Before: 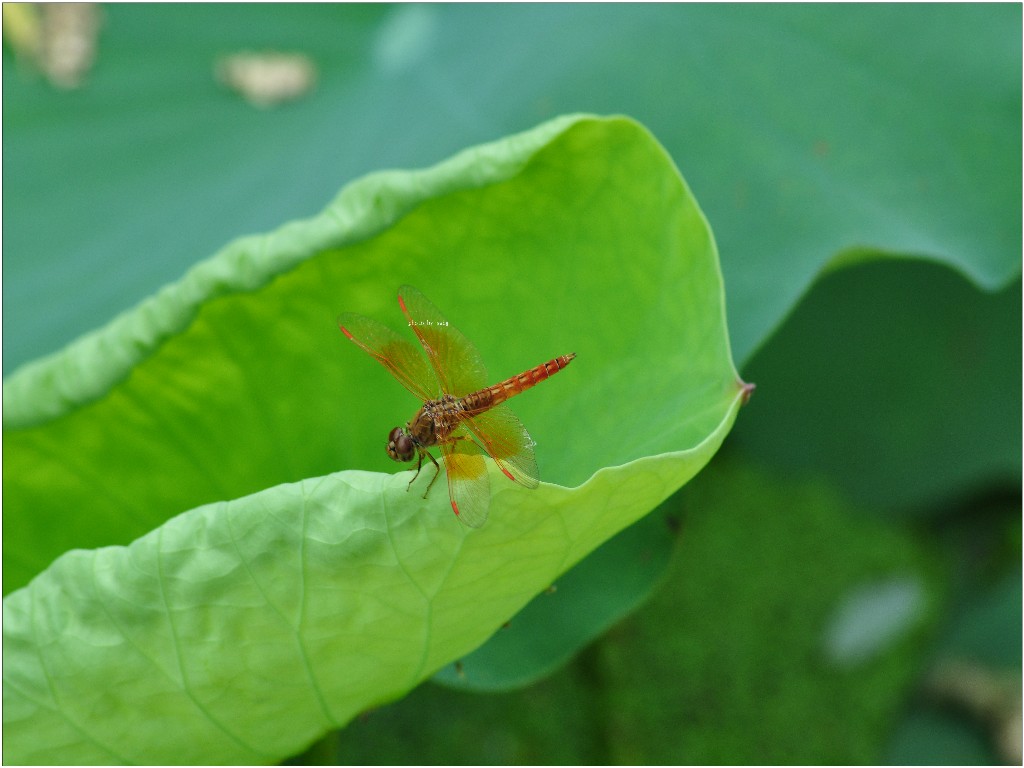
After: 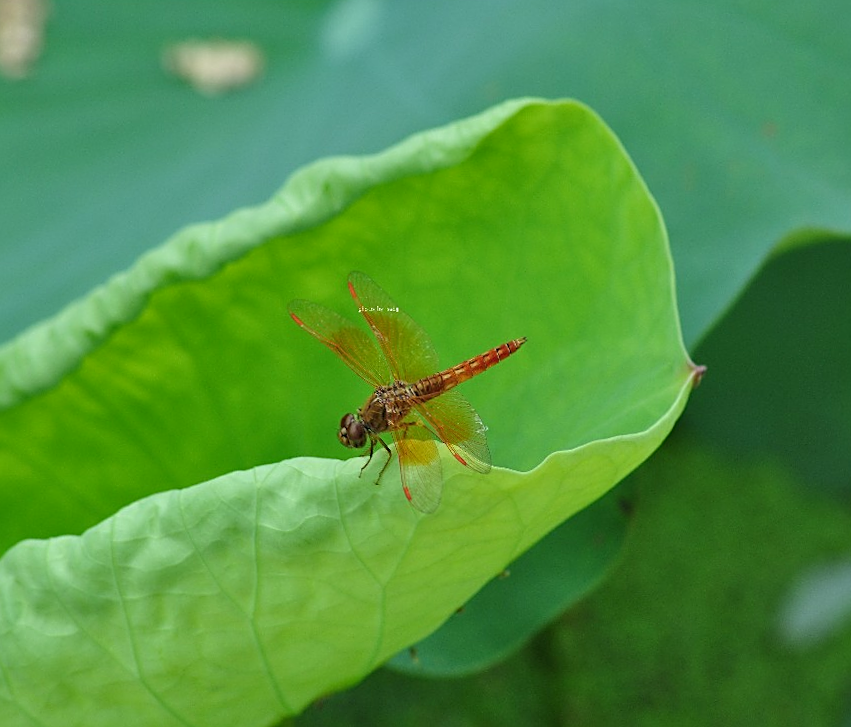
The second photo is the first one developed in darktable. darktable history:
sharpen: on, module defaults
crop and rotate: angle 0.667°, left 4.174%, top 1.212%, right 11.349%, bottom 2.65%
shadows and highlights: shadows 25, highlights -25.6
